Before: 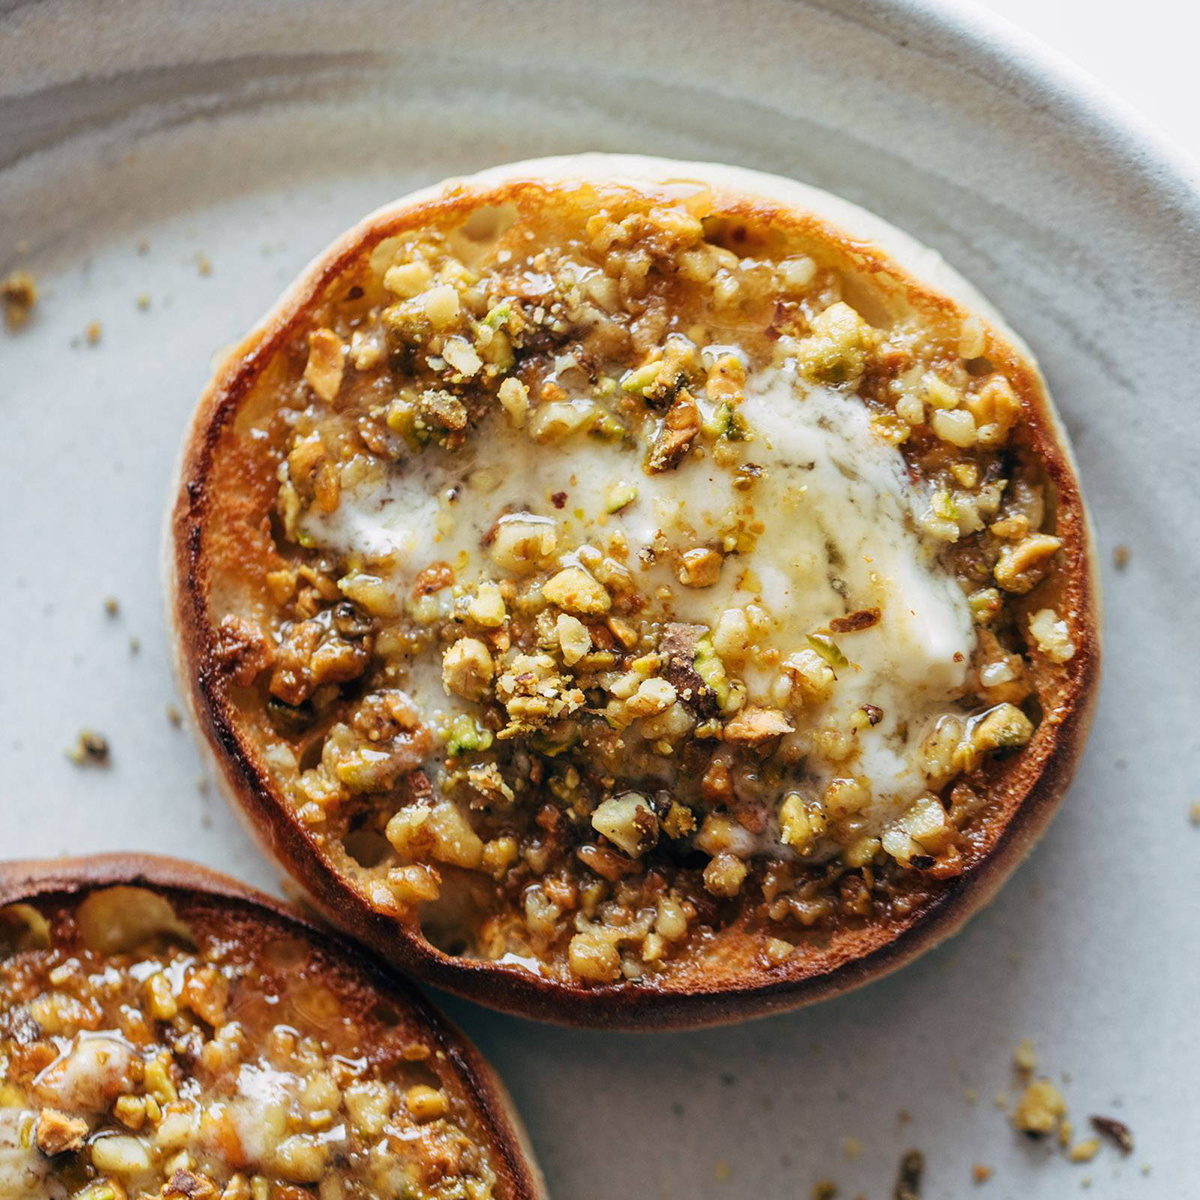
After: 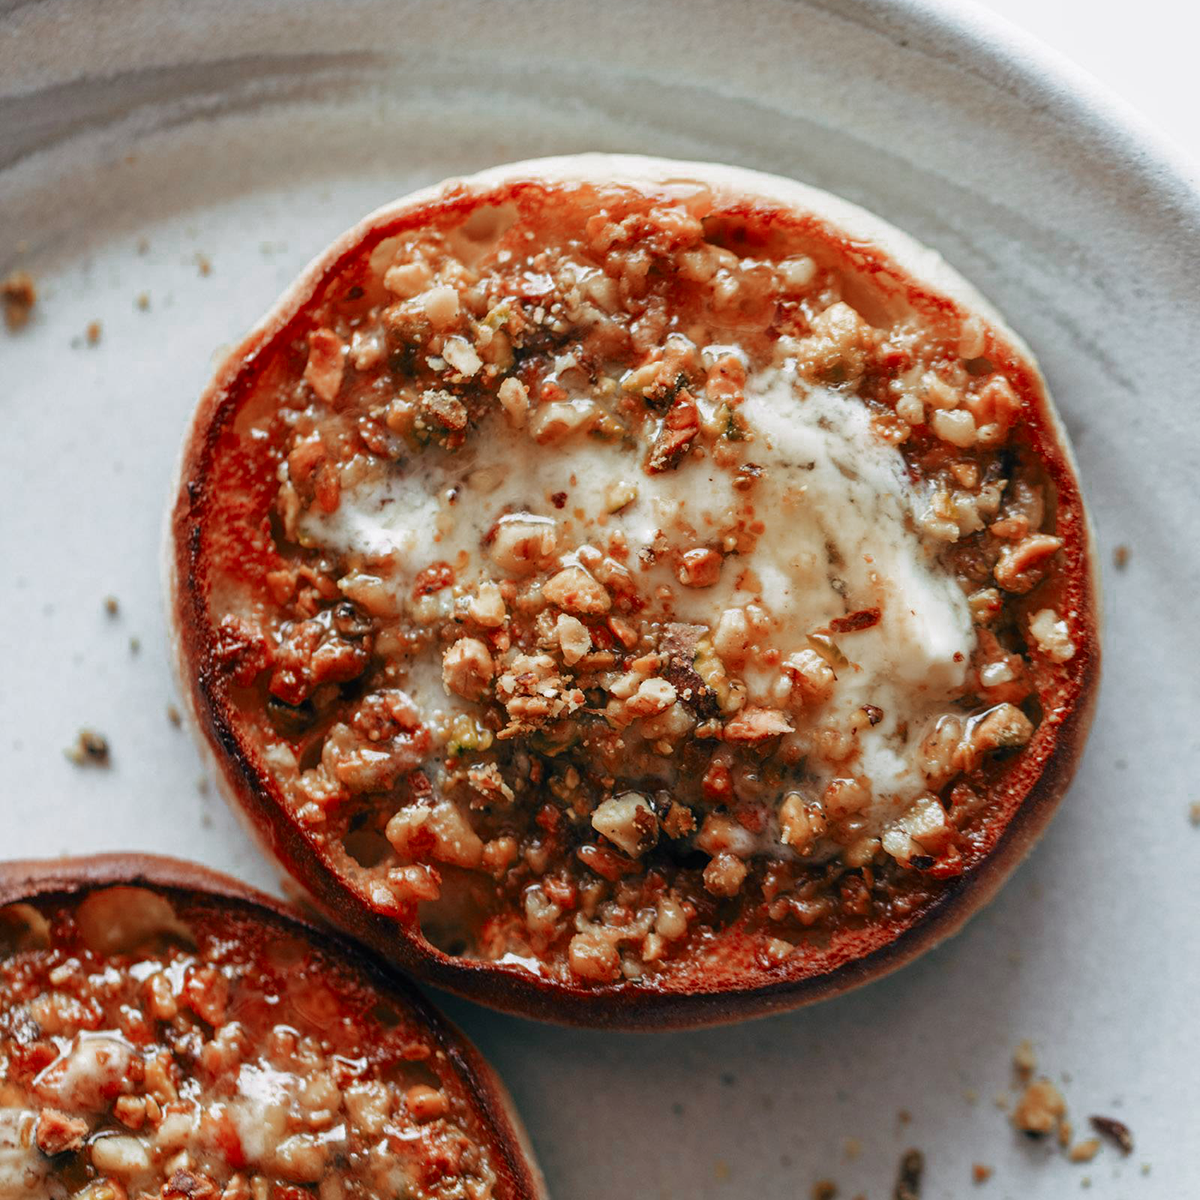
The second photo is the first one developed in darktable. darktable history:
color zones: curves: ch0 [(0, 0.299) (0.25, 0.383) (0.456, 0.352) (0.736, 0.571)]; ch1 [(0, 0.63) (0.151, 0.568) (0.254, 0.416) (0.47, 0.558) (0.732, 0.37) (0.909, 0.492)]; ch2 [(0.004, 0.604) (0.158, 0.443) (0.257, 0.403) (0.761, 0.468)]
